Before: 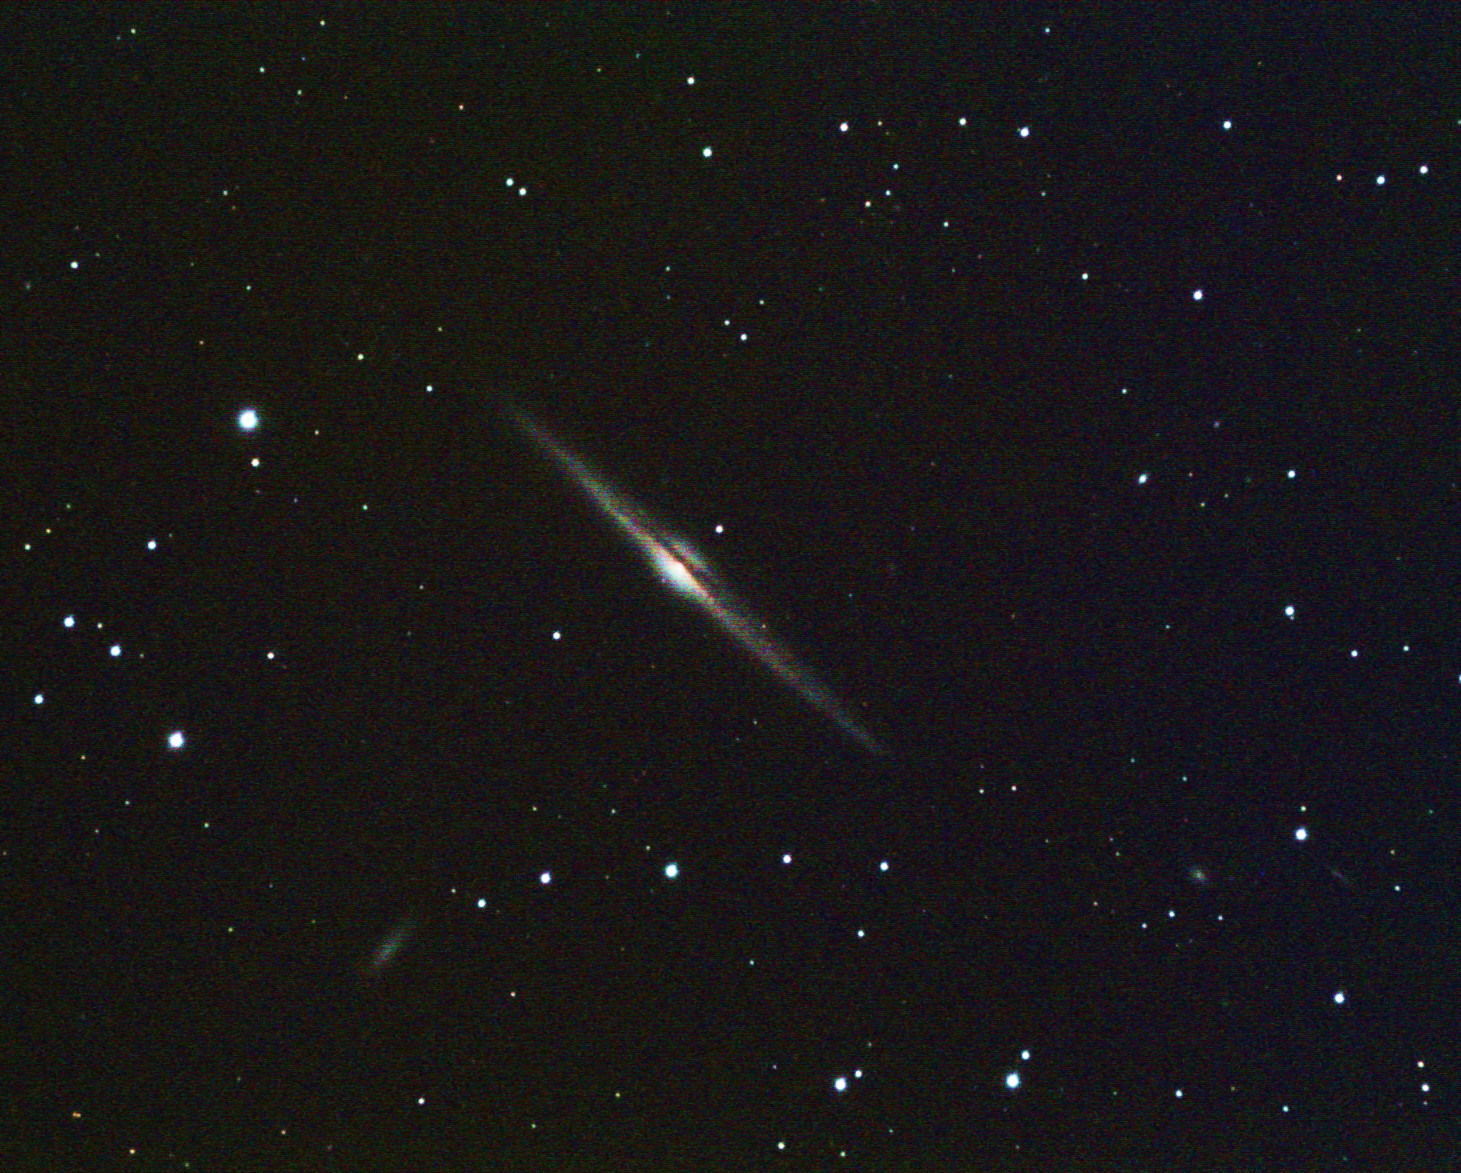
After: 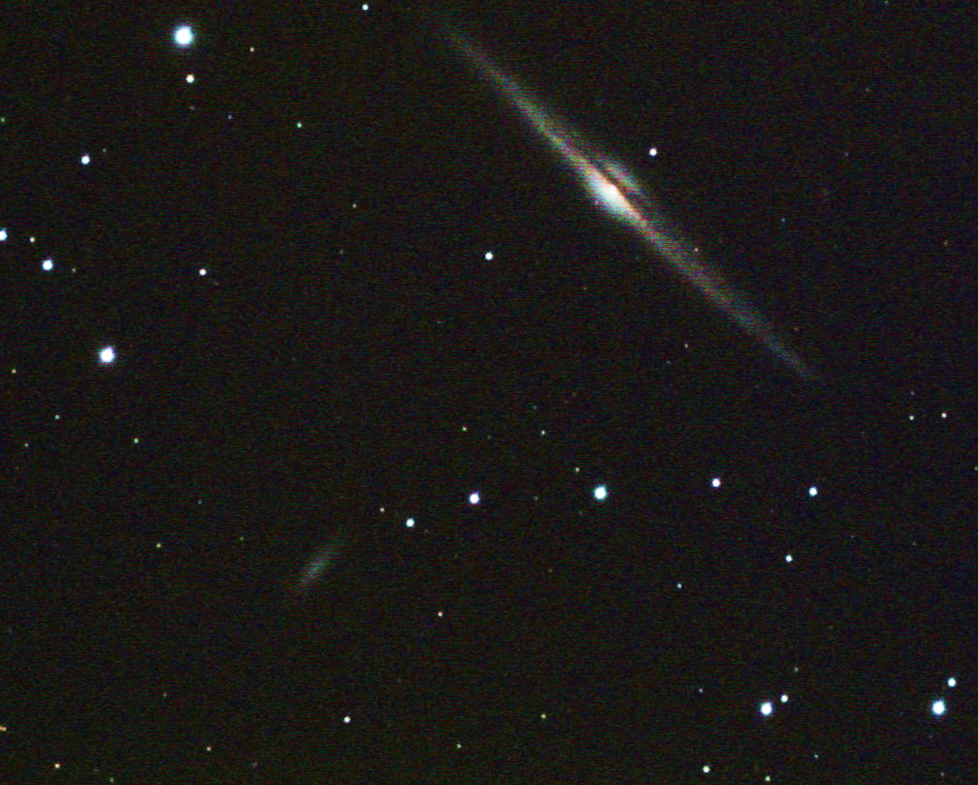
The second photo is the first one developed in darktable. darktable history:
crop and rotate: angle -0.82°, left 3.85%, top 31.828%, right 27.992%
tone equalizer: on, module defaults
